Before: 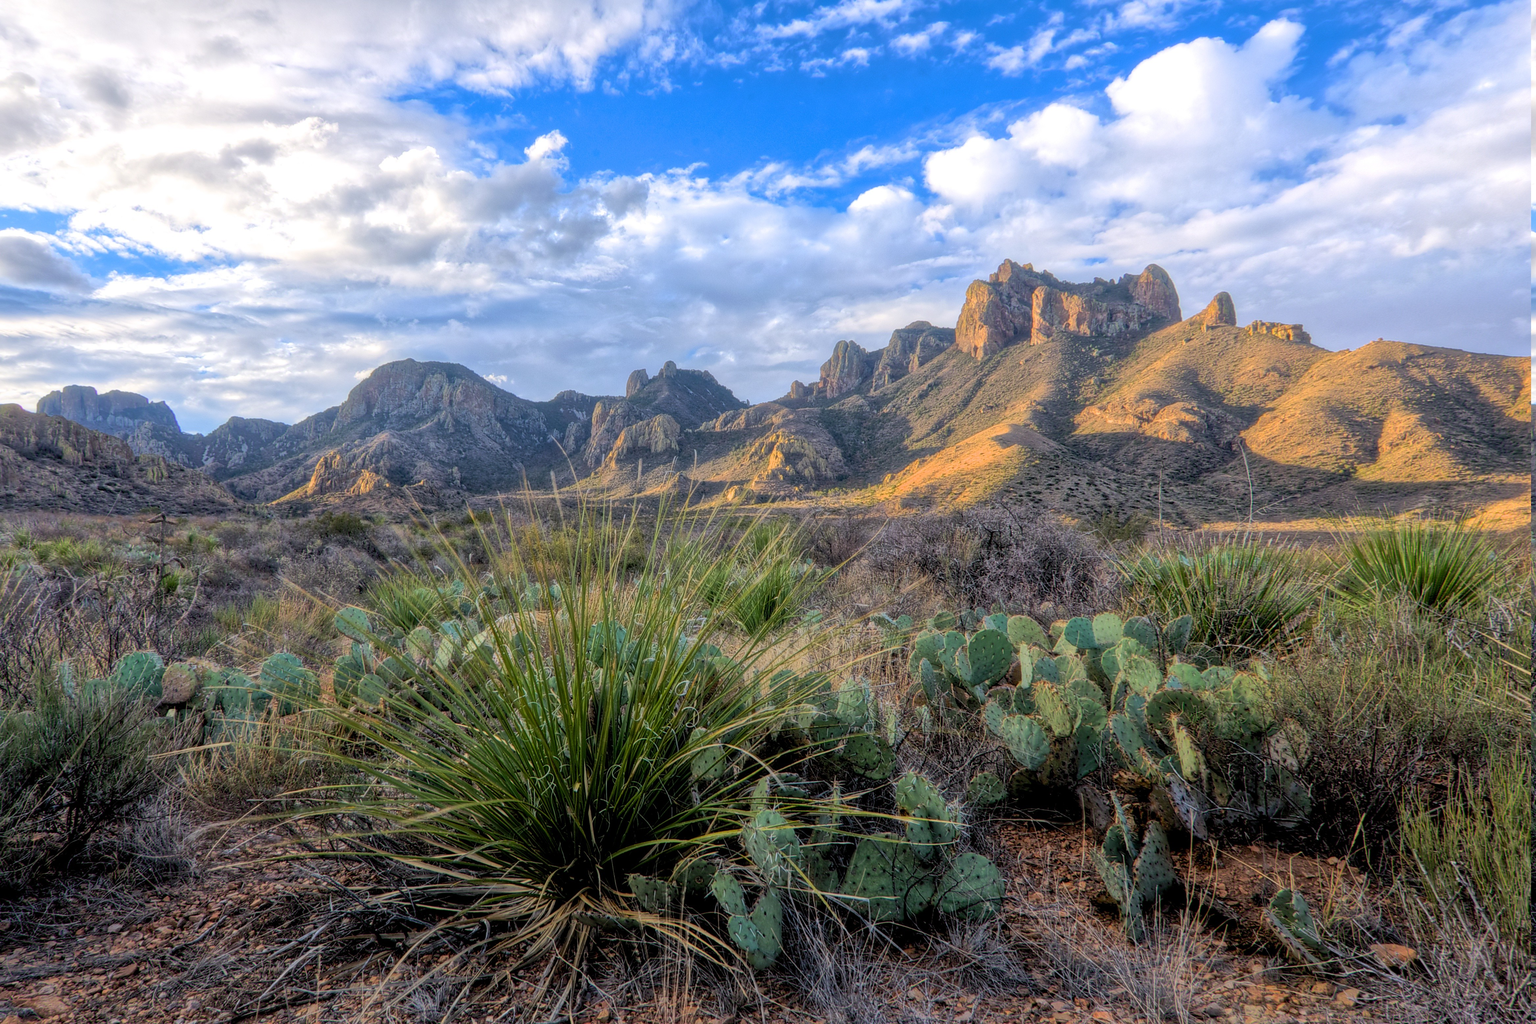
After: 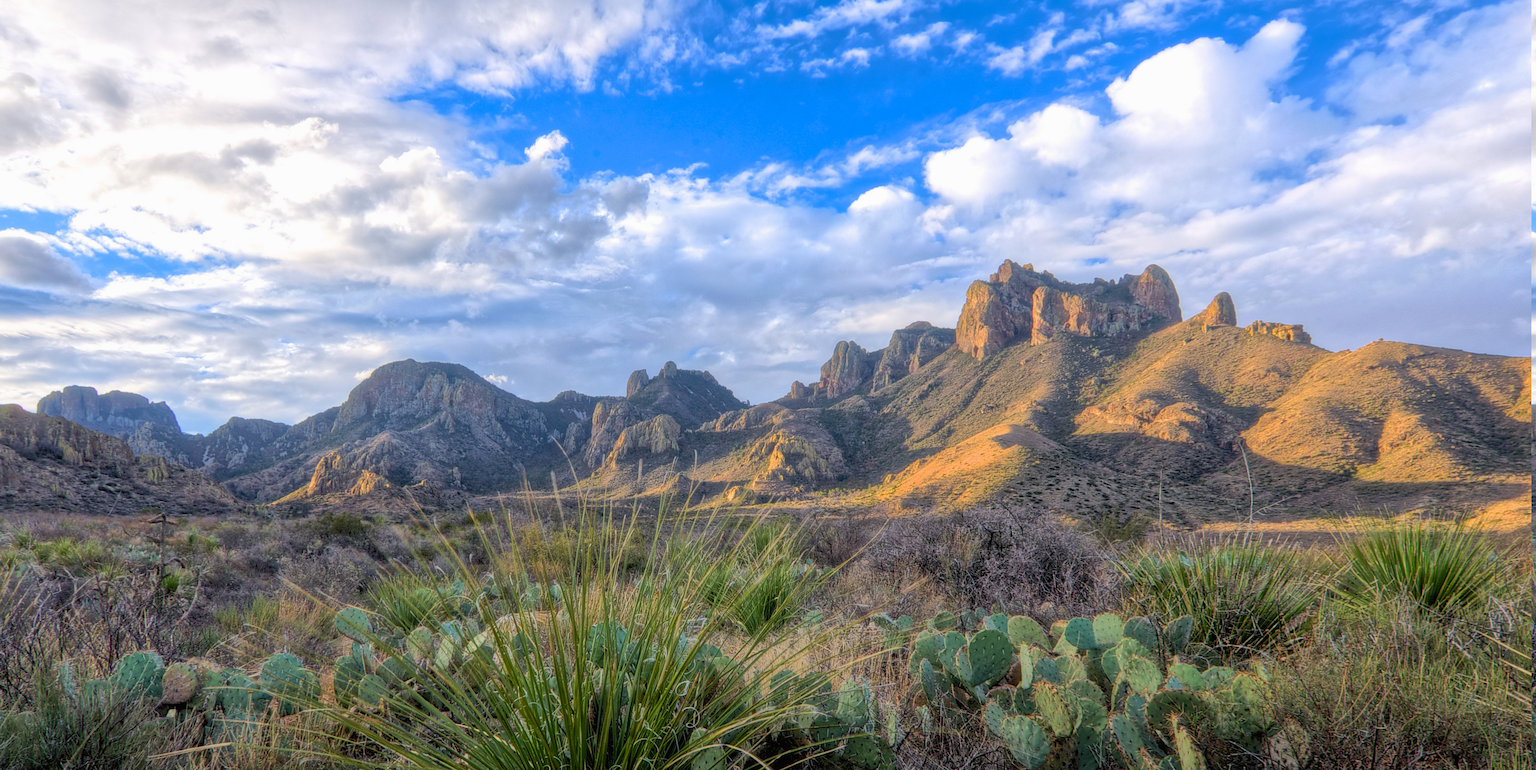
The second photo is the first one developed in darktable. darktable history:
contrast brightness saturation: contrast -0.022, brightness -0.011, saturation 0.029
crop: bottom 24.751%
